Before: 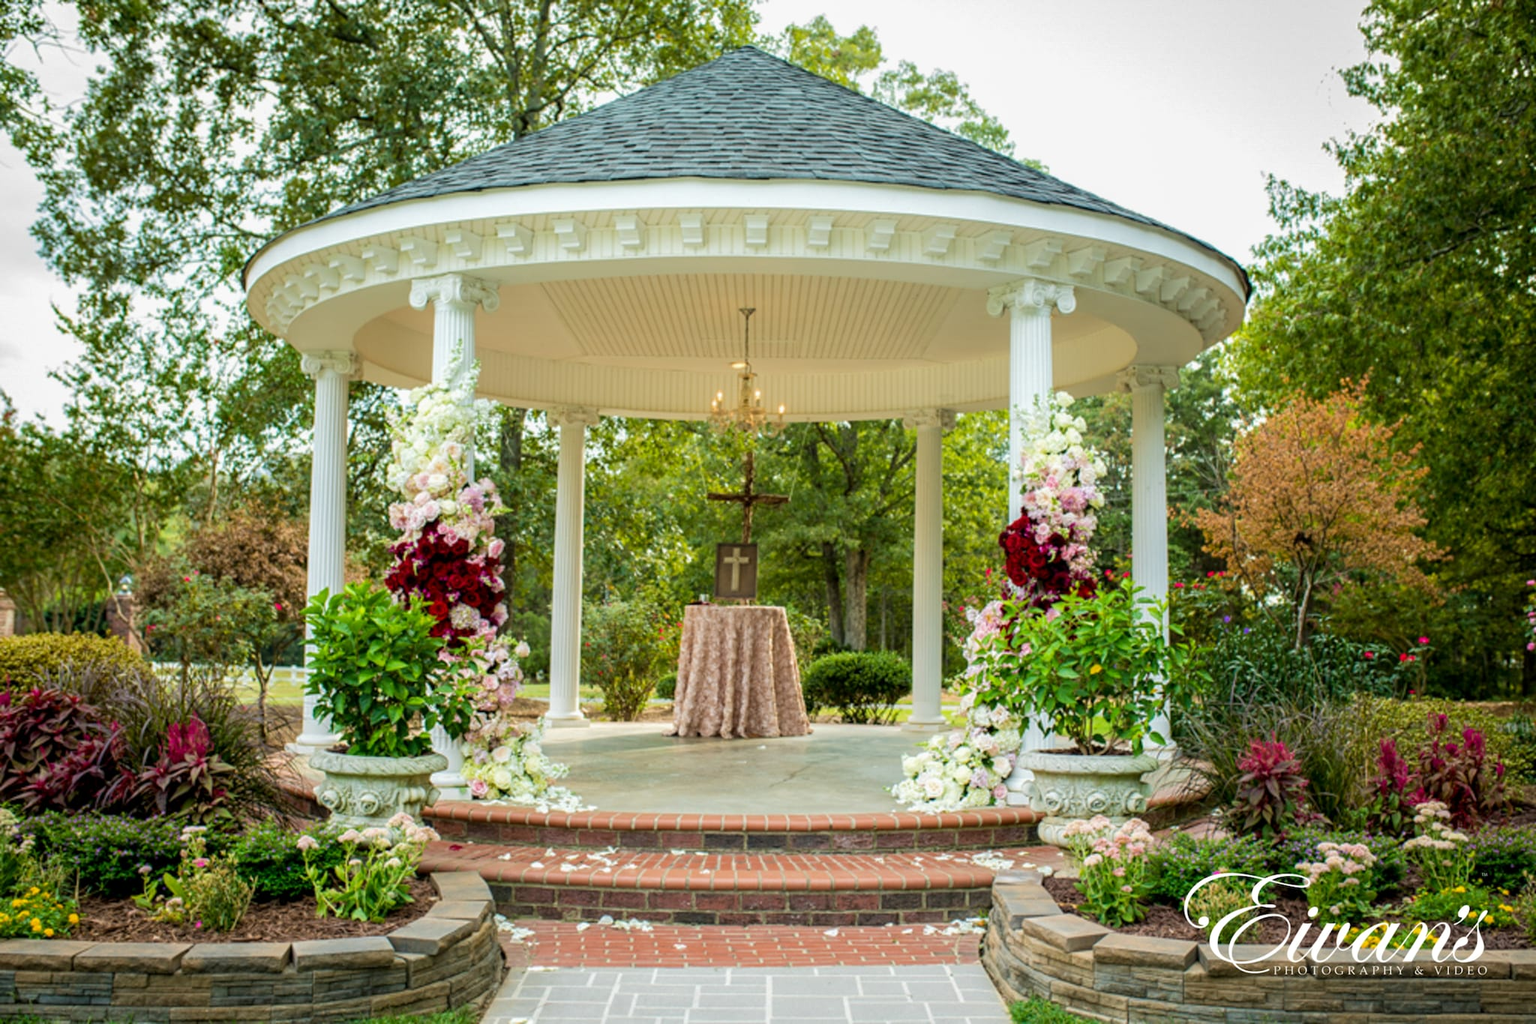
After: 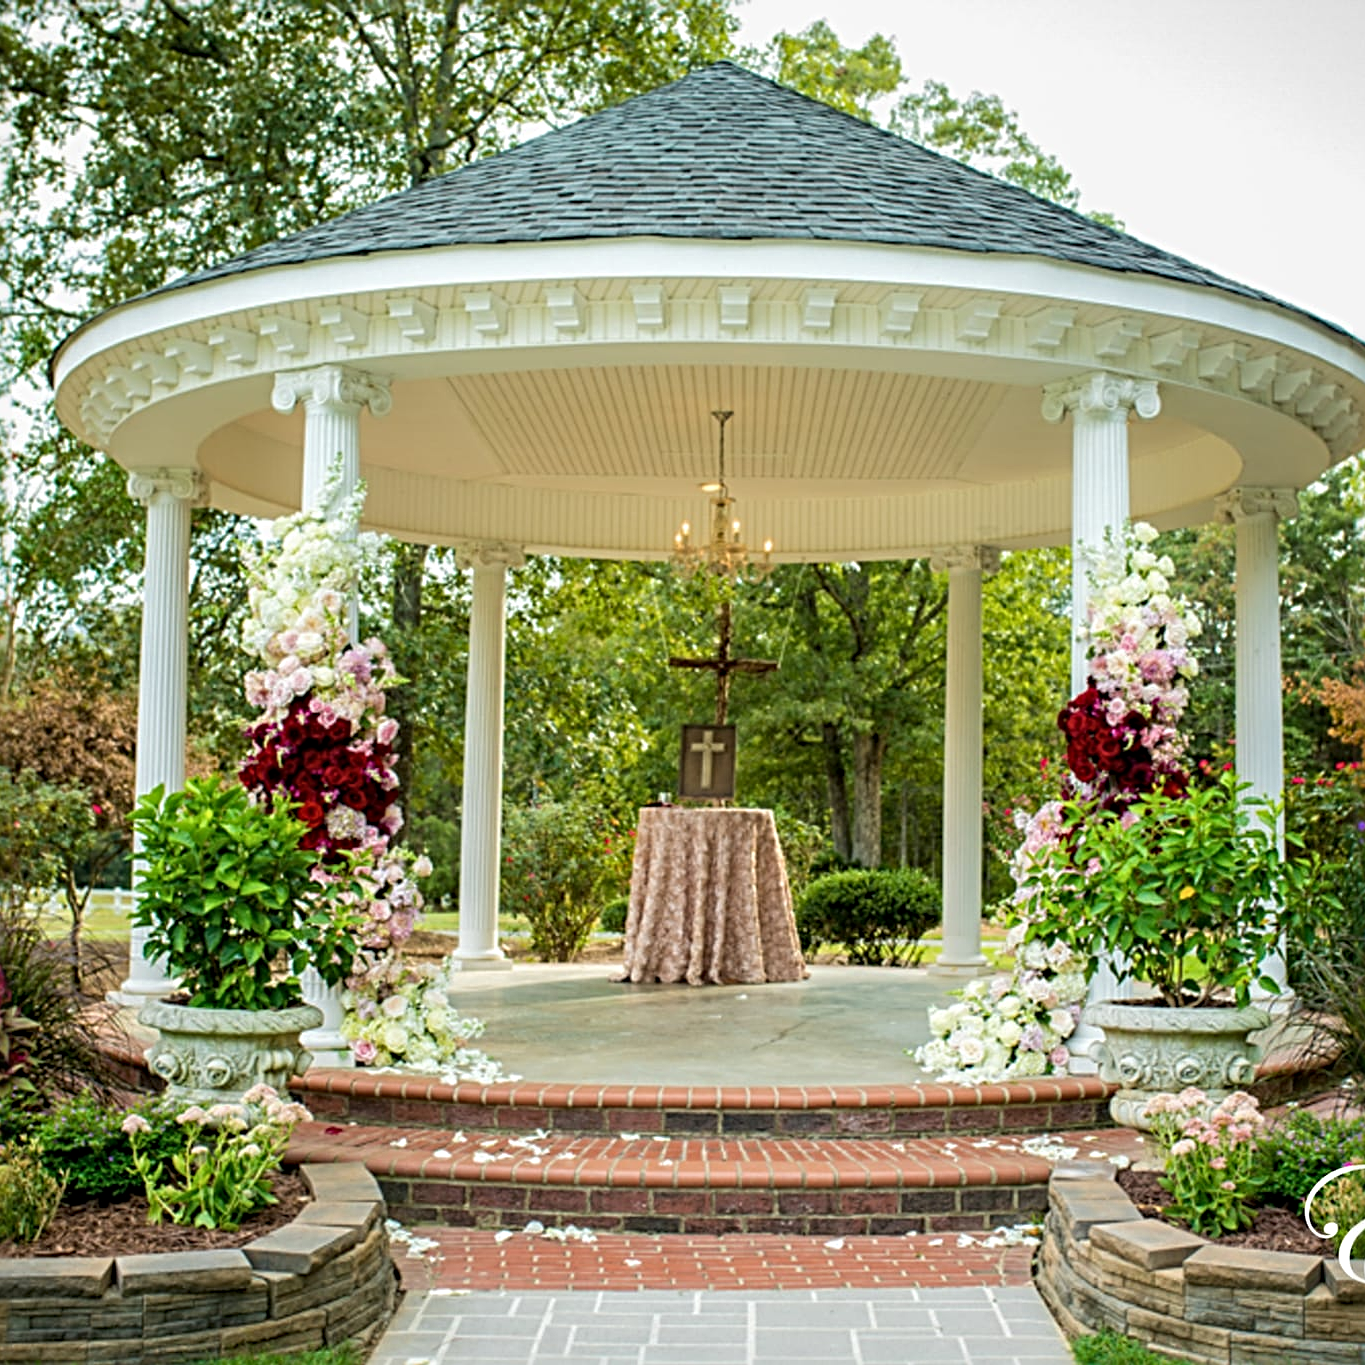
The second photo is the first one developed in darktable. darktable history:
sharpen: radius 4.883
crop and rotate: left 13.409%, right 19.924%
